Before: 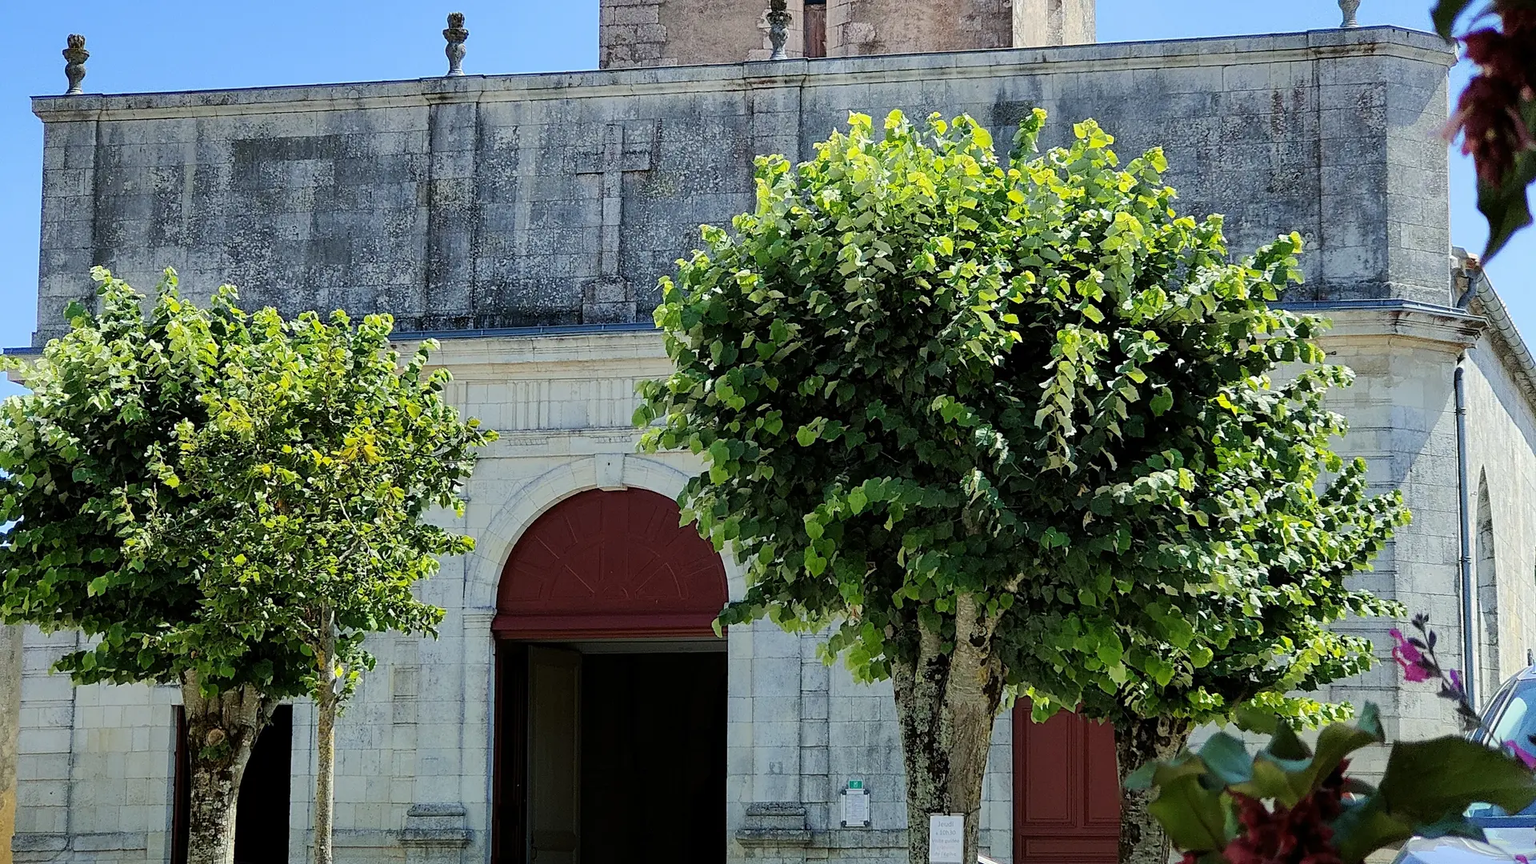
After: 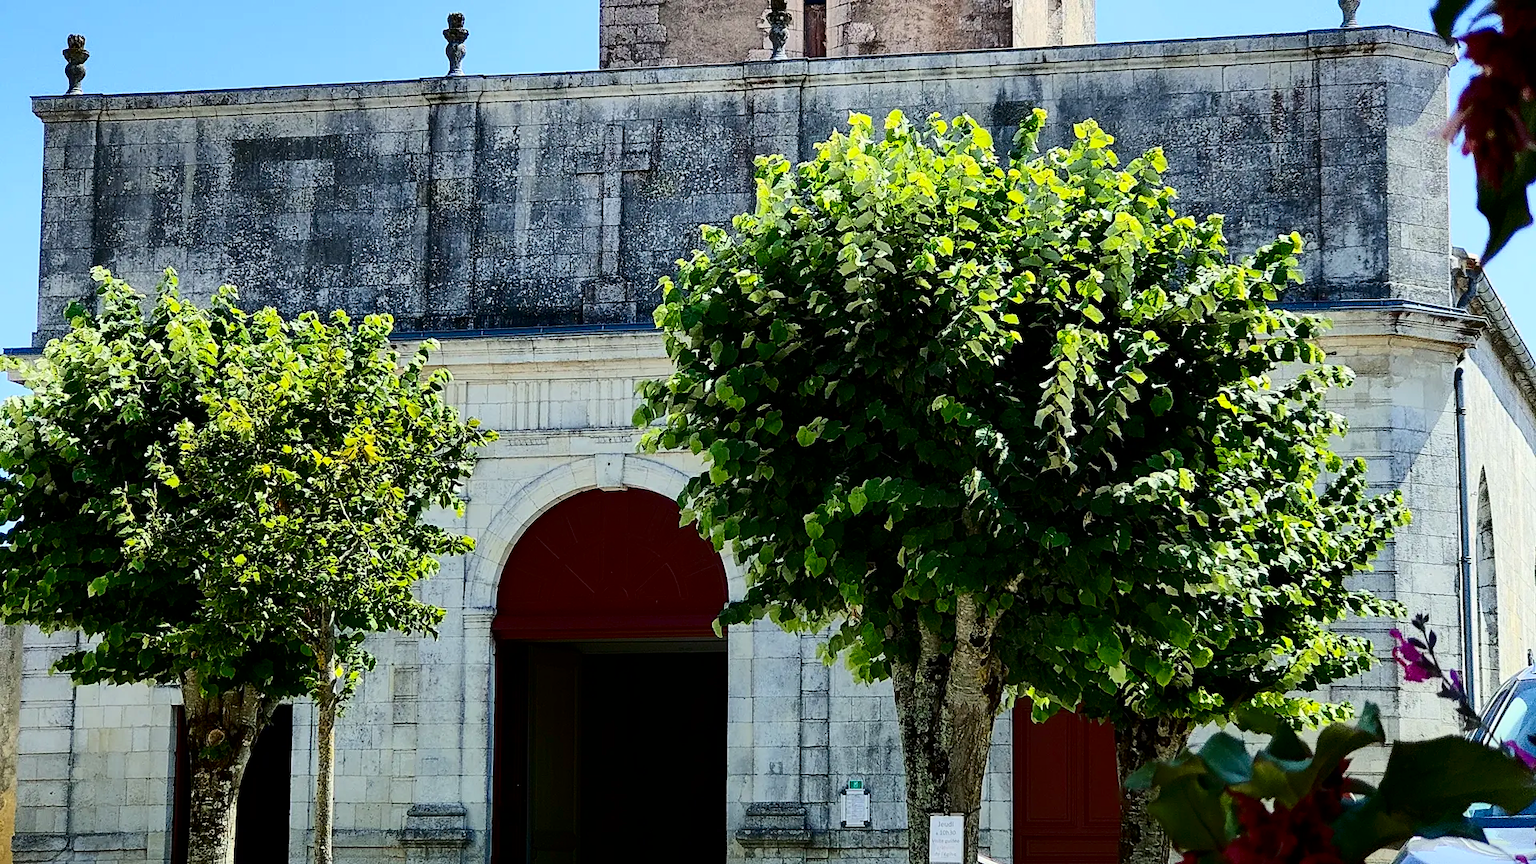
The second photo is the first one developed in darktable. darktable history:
contrast brightness saturation: contrast 0.305, brightness -0.082, saturation 0.167
